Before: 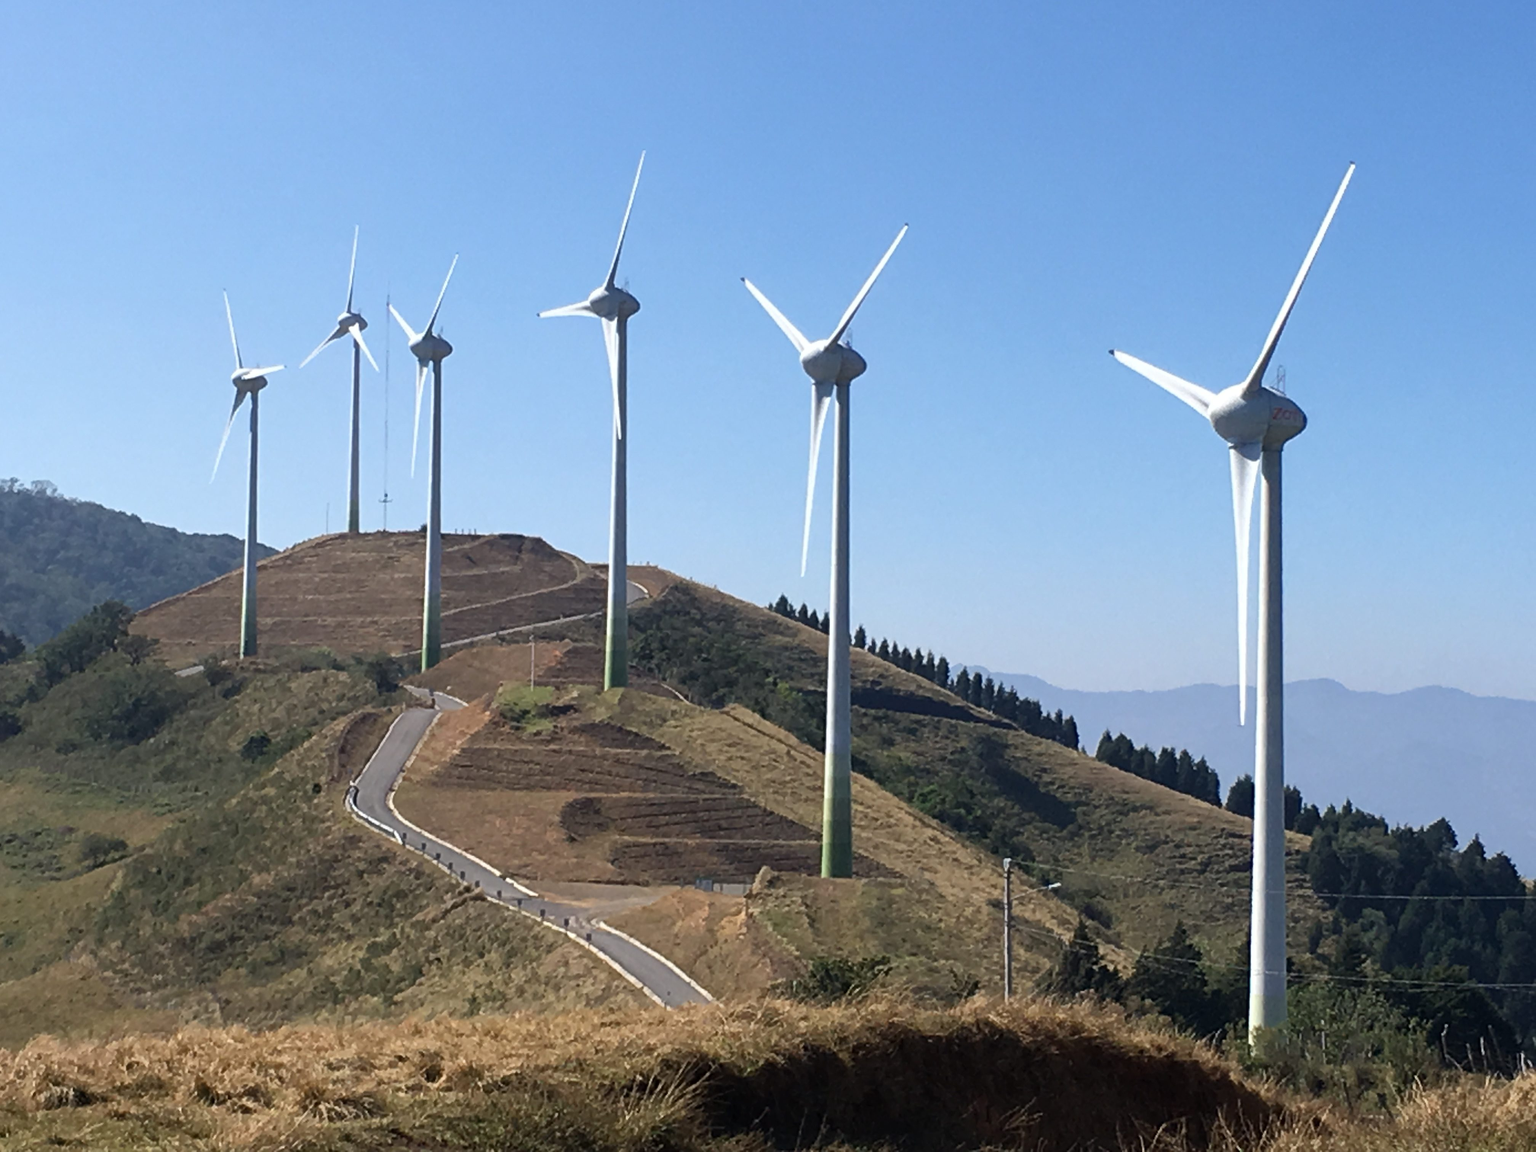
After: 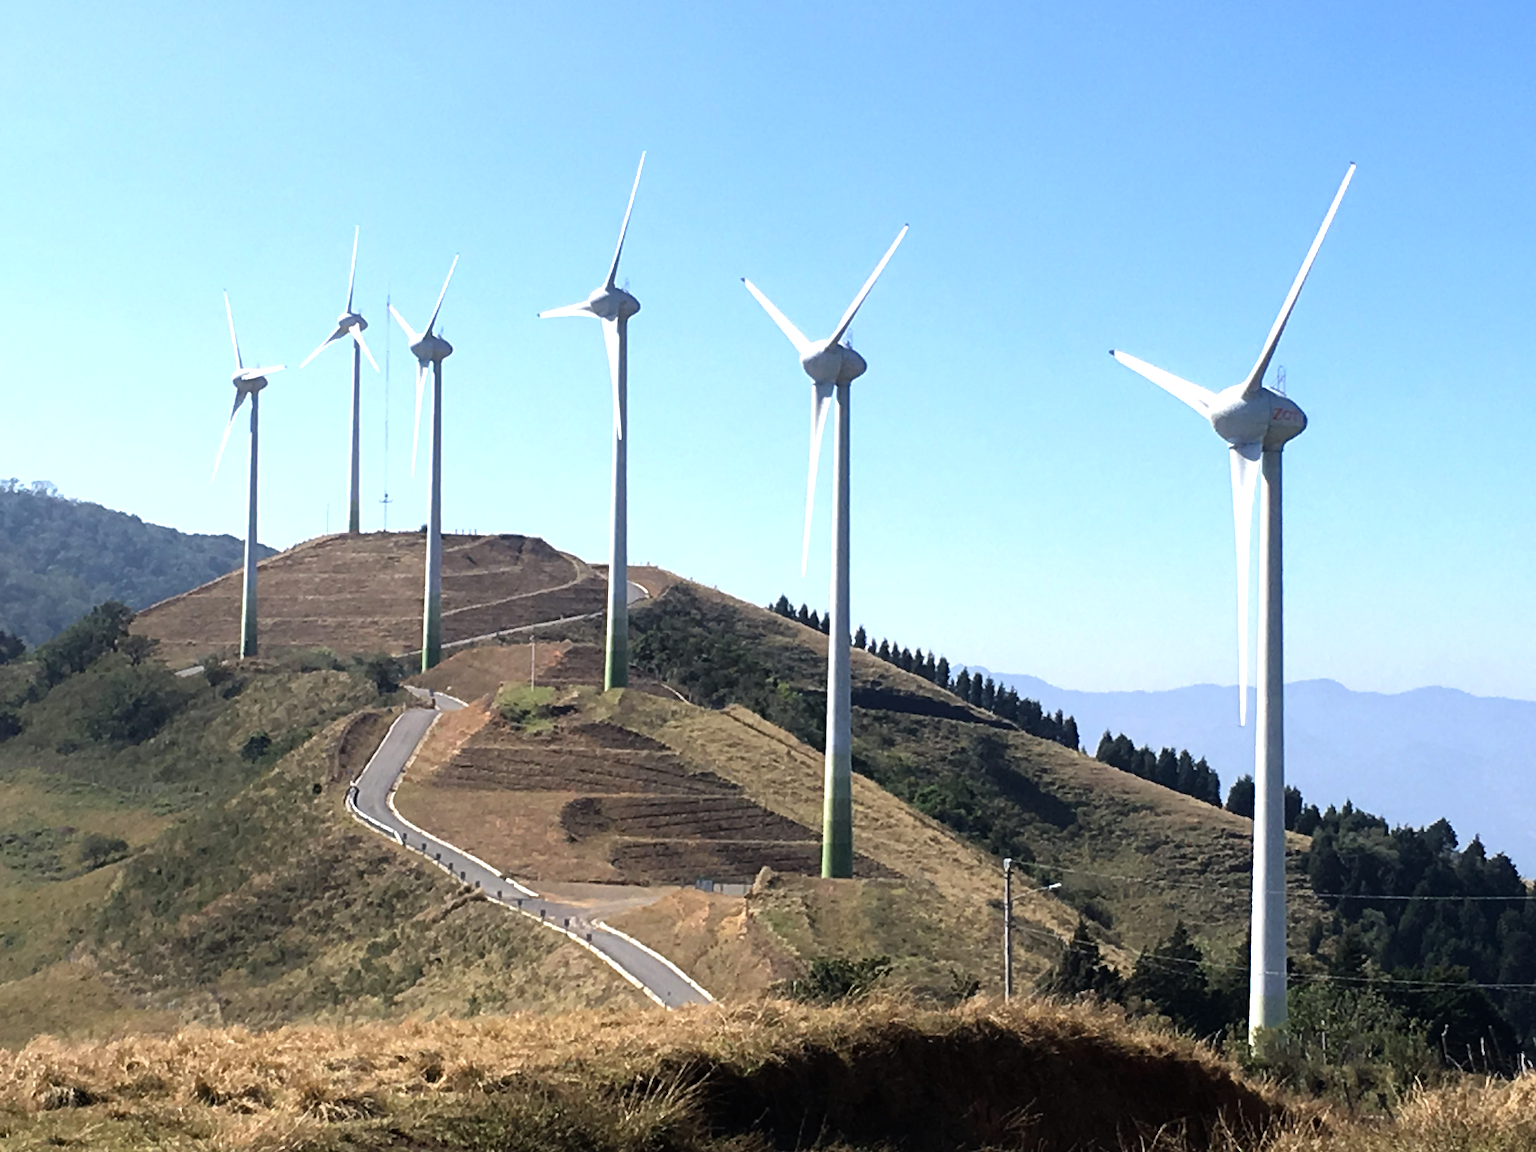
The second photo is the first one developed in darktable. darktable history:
tone equalizer: -8 EV -0.753 EV, -7 EV -0.673 EV, -6 EV -0.59 EV, -5 EV -0.381 EV, -3 EV 0.4 EV, -2 EV 0.6 EV, -1 EV 0.679 EV, +0 EV 0.722 EV, mask exposure compensation -0.513 EV
